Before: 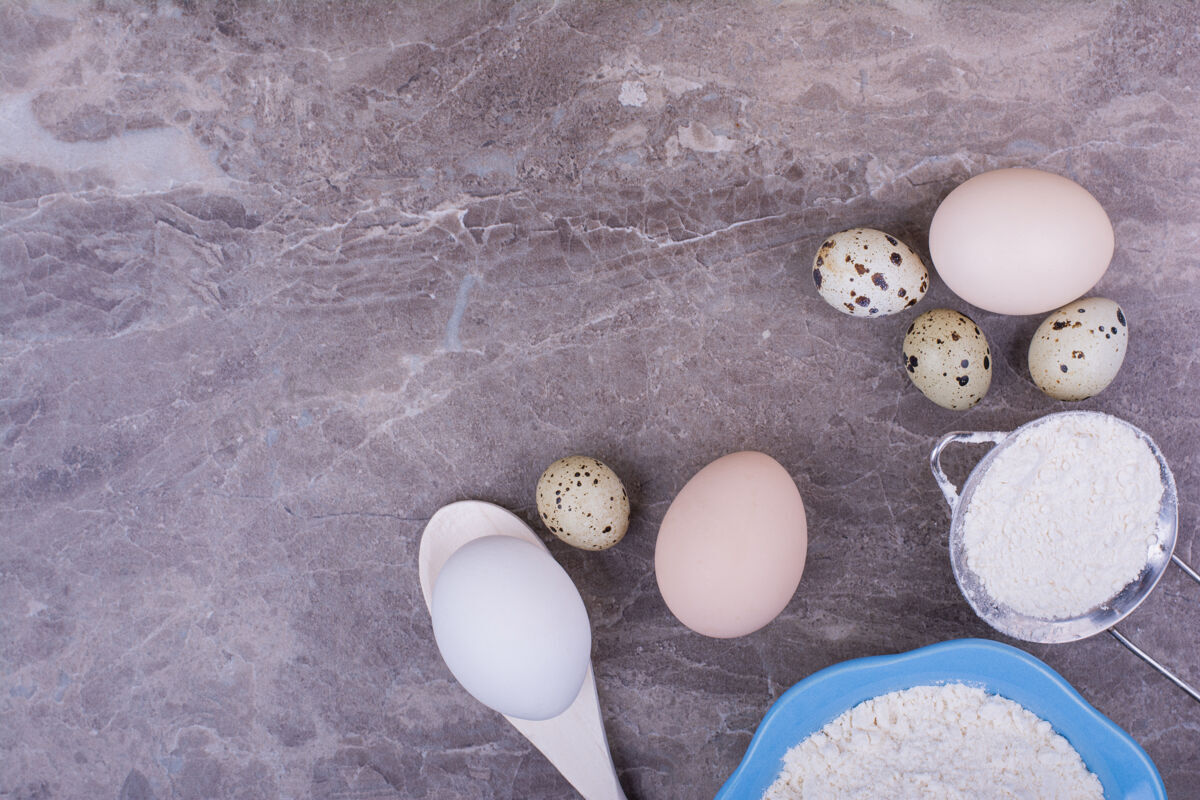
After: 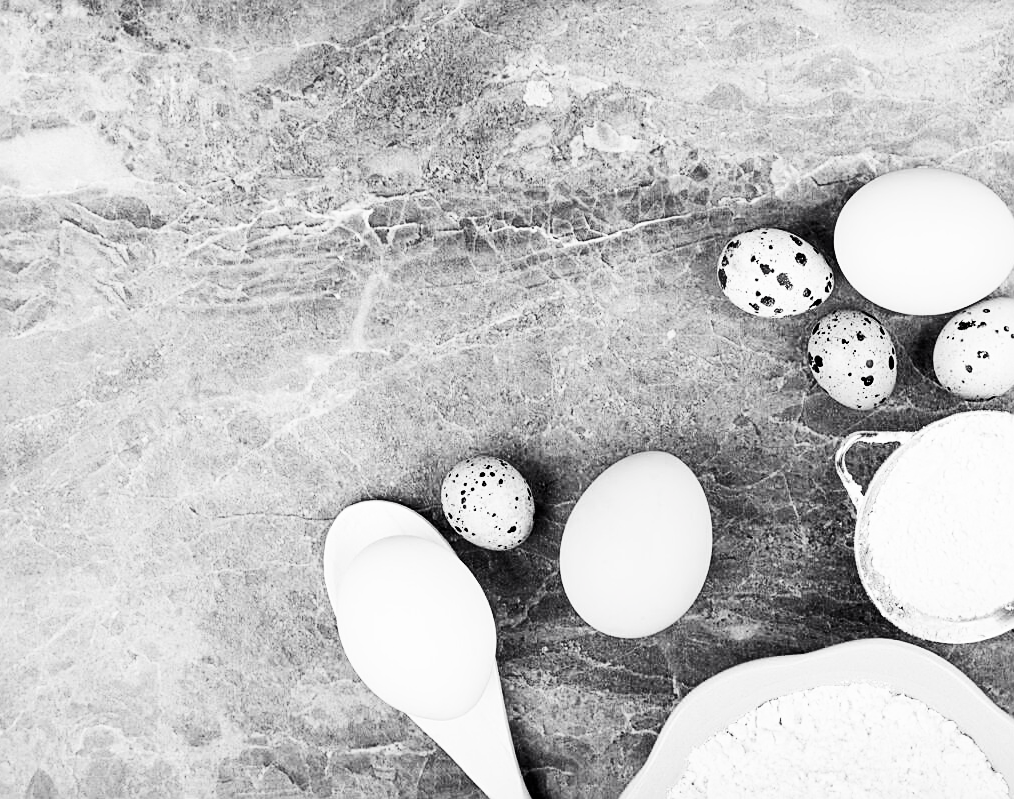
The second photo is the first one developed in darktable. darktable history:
color calibration: output gray [0.22, 0.42, 0.37, 0], gray › normalize channels true, illuminant as shot in camera, x 0.443, y 0.413, temperature 2893.18 K, gamut compression 0.027
sharpen: on, module defaults
crop: left 7.982%, right 7.463%
filmic rgb: black relative exposure -5.05 EV, white relative exposure 3.96 EV, threshold 3 EV, hardness 2.89, contrast 1.192, highlights saturation mix -28.77%, enable highlight reconstruction true
contrast brightness saturation: contrast 0.246, saturation -0.305
color balance rgb: shadows lift › chroma 2.955%, shadows lift › hue 281.97°, white fulcrum 0.077 EV, perceptual saturation grading › global saturation 0.286%, perceptual brilliance grading › global brilliance 21.728%, perceptual brilliance grading › shadows -34.339%
